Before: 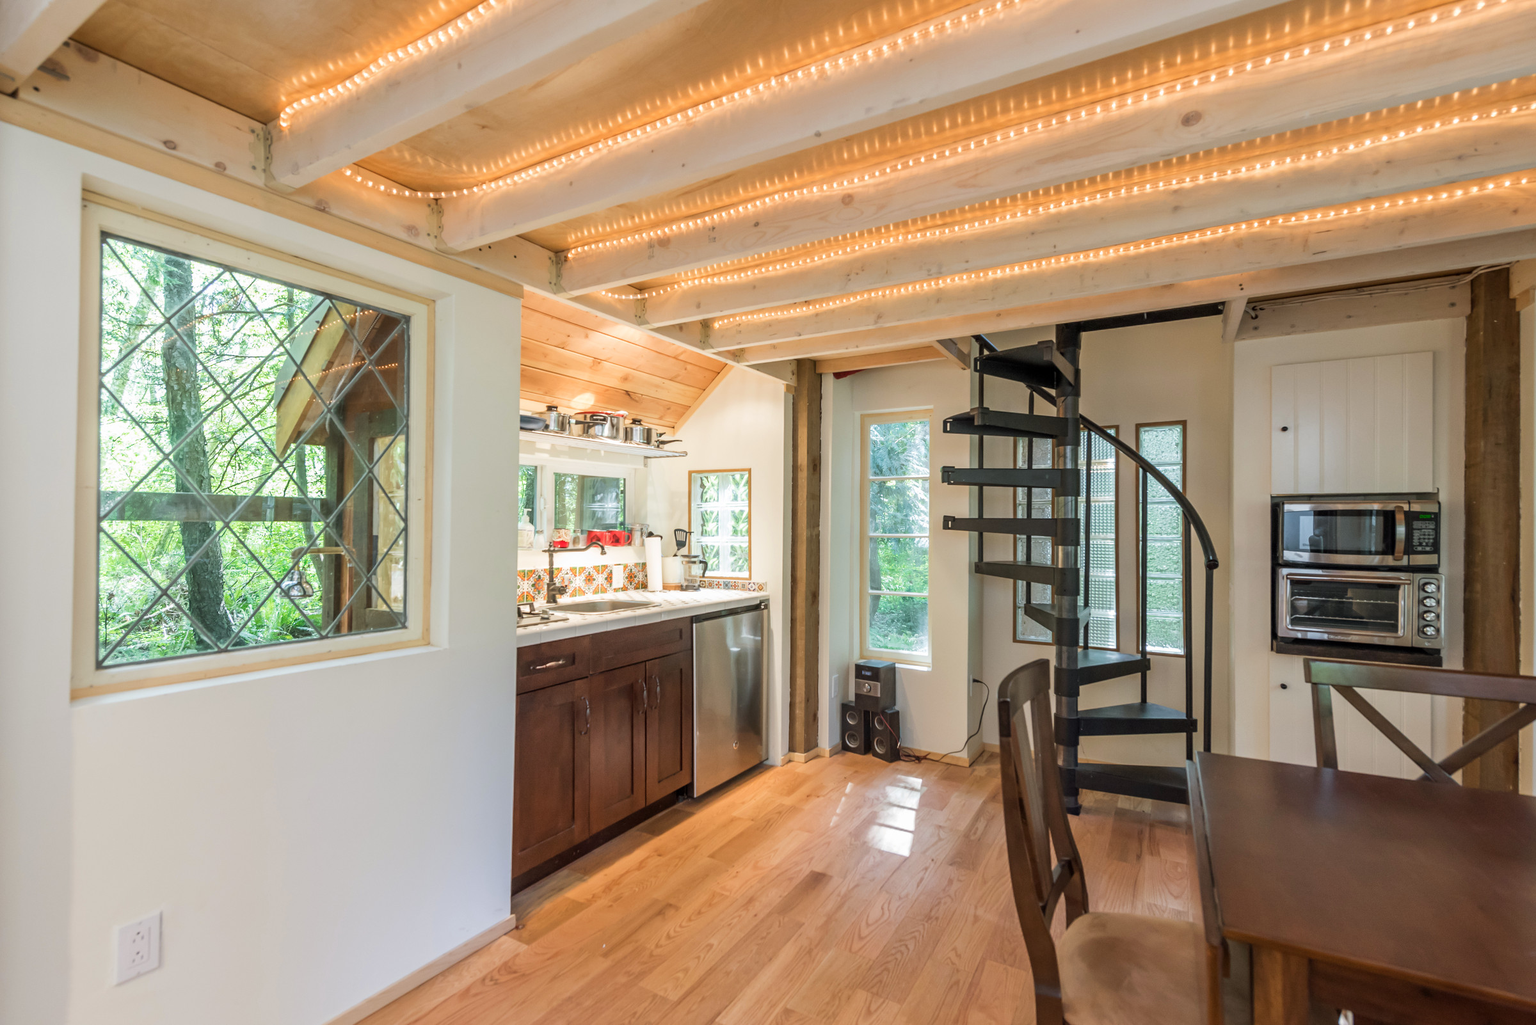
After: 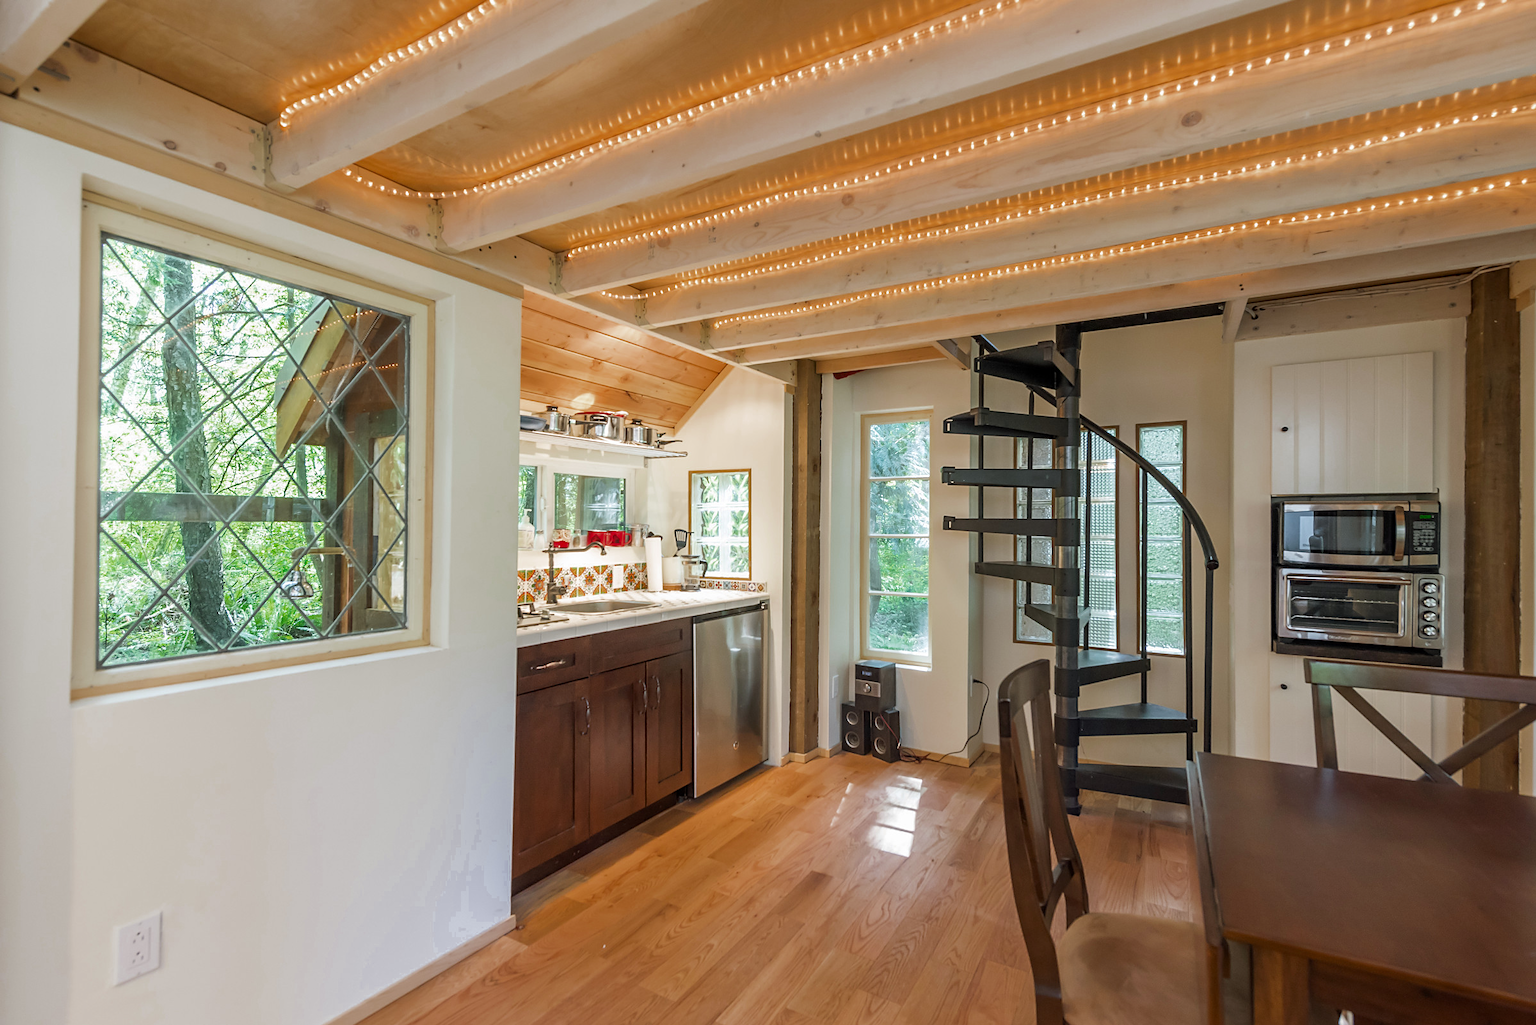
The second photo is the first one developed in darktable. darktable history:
sharpen: radius 1.864, amount 0.398, threshold 1.271
color zones: curves: ch0 [(0.27, 0.396) (0.563, 0.504) (0.75, 0.5) (0.787, 0.307)]
